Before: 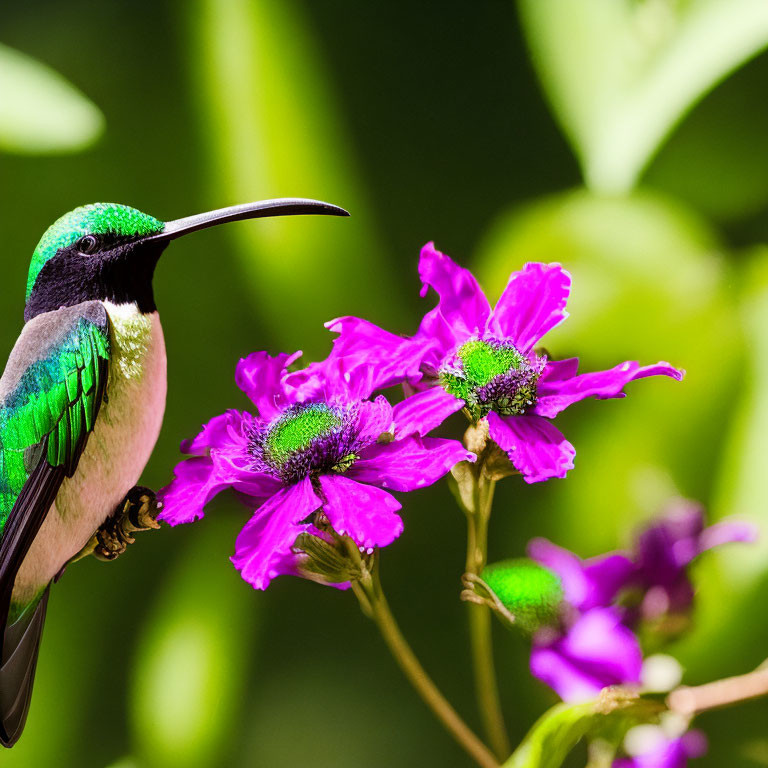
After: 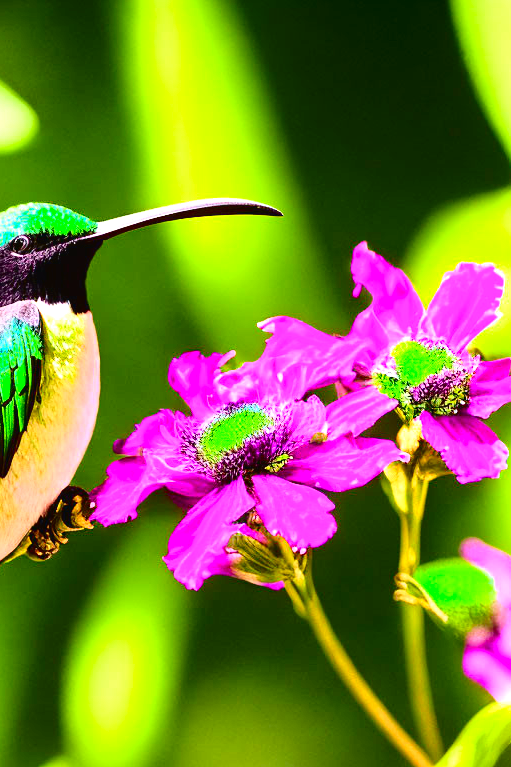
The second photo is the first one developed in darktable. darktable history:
crop and rotate: left 8.786%, right 24.548%
exposure: black level correction 0.001, exposure 1.129 EV, compensate exposure bias true, compensate highlight preservation false
tone curve: curves: ch0 [(0, 0.023) (0.132, 0.075) (0.251, 0.186) (0.441, 0.476) (0.662, 0.757) (0.849, 0.927) (1, 0.99)]; ch1 [(0, 0) (0.447, 0.411) (0.483, 0.469) (0.498, 0.496) (0.518, 0.514) (0.561, 0.59) (0.606, 0.659) (0.657, 0.725) (0.869, 0.916) (1, 1)]; ch2 [(0, 0) (0.307, 0.315) (0.425, 0.438) (0.483, 0.477) (0.503, 0.503) (0.526, 0.553) (0.552, 0.601) (0.615, 0.669) (0.703, 0.797) (0.985, 0.966)], color space Lab, independent channels
